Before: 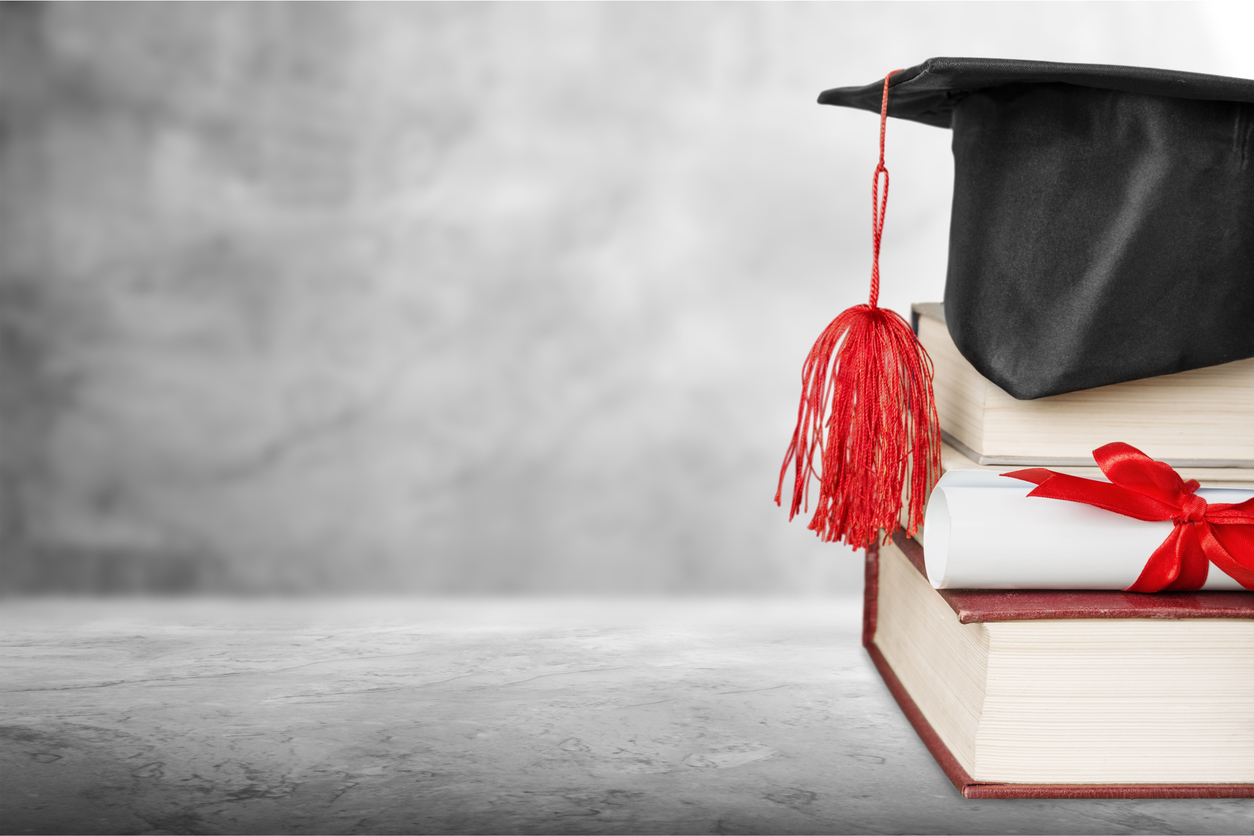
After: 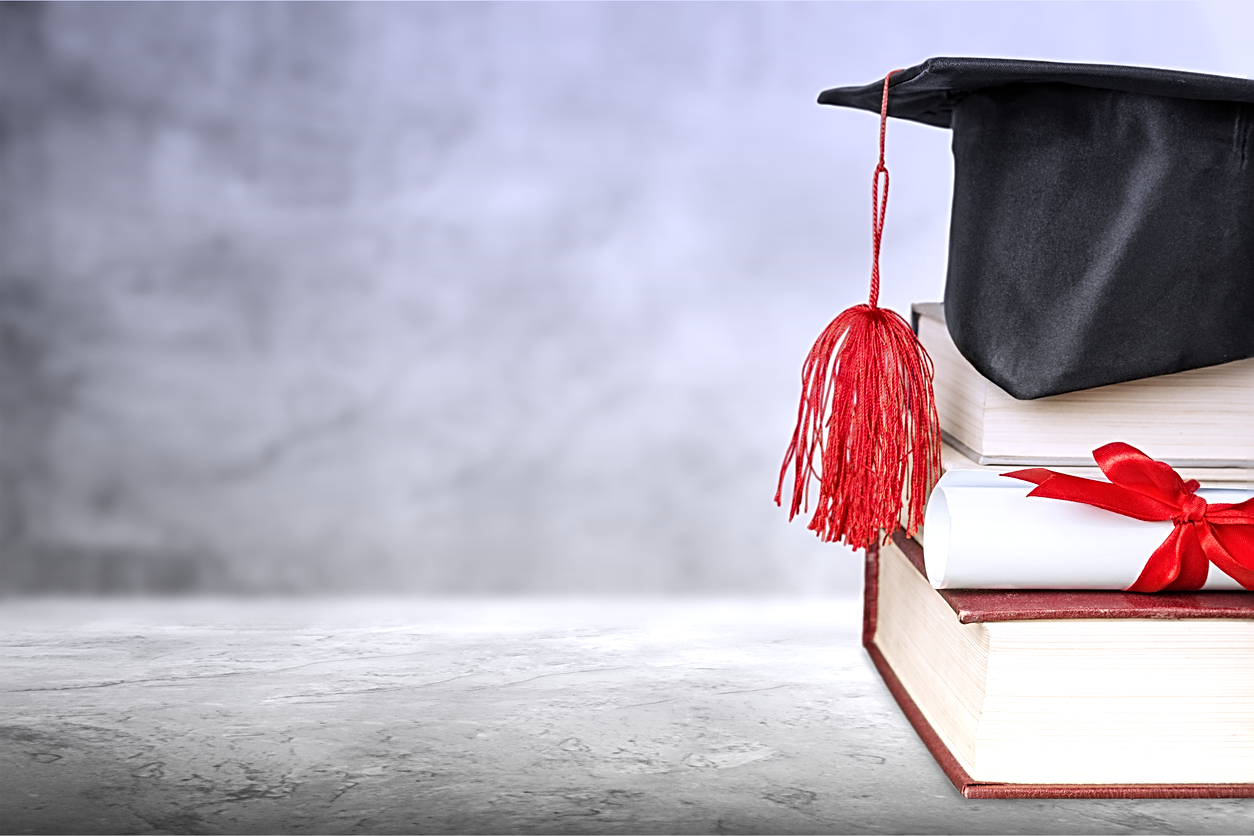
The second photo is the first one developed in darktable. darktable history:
exposure: black level correction 0.001, exposure 0.5 EV, compensate exposure bias true, compensate highlight preservation false
sharpen: radius 2.584, amount 0.688
graduated density: hue 238.83°, saturation 50%
